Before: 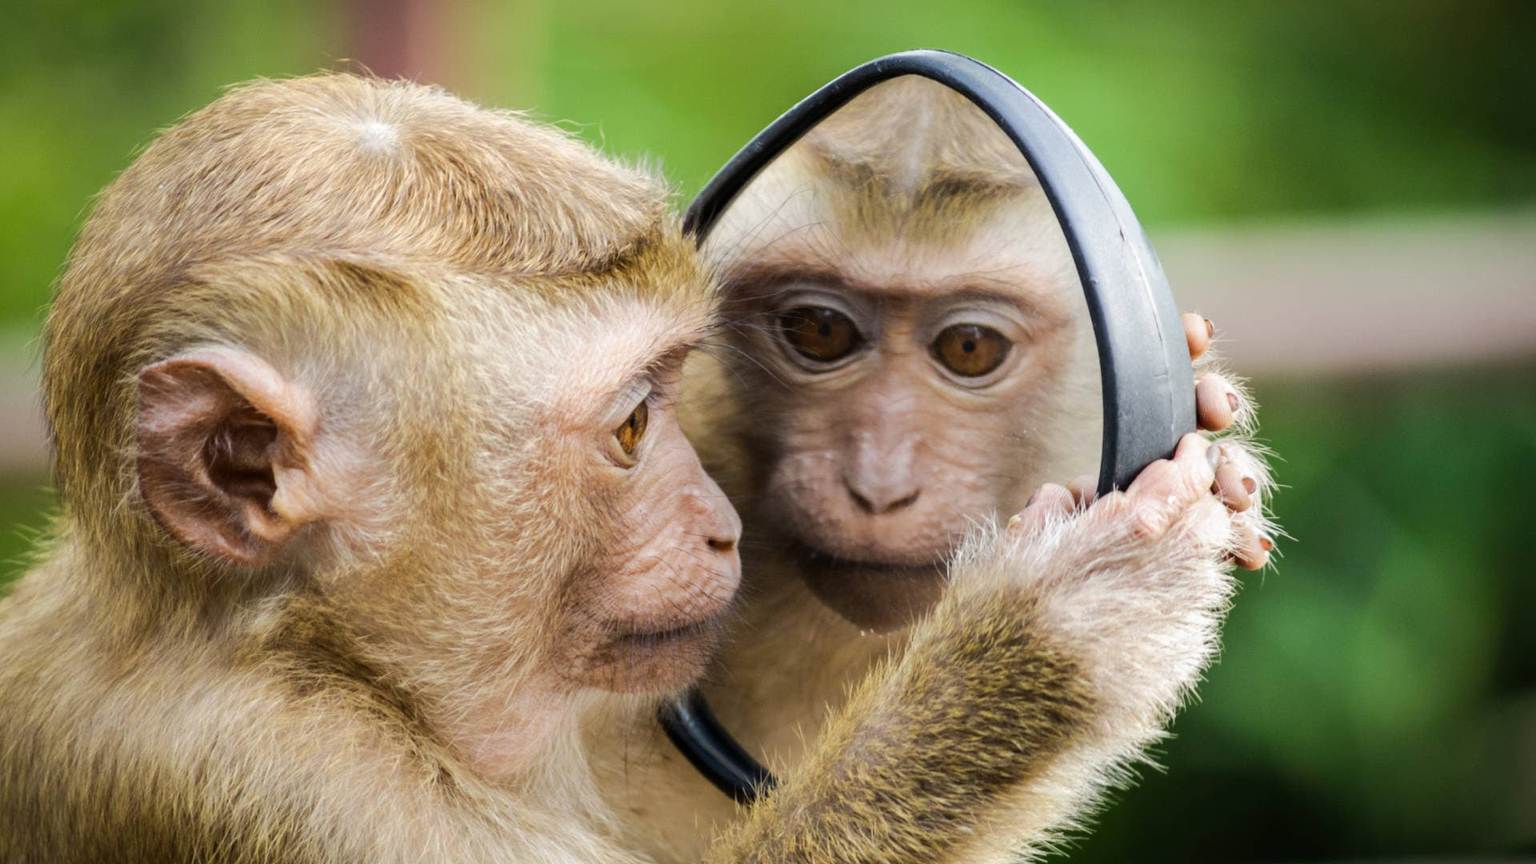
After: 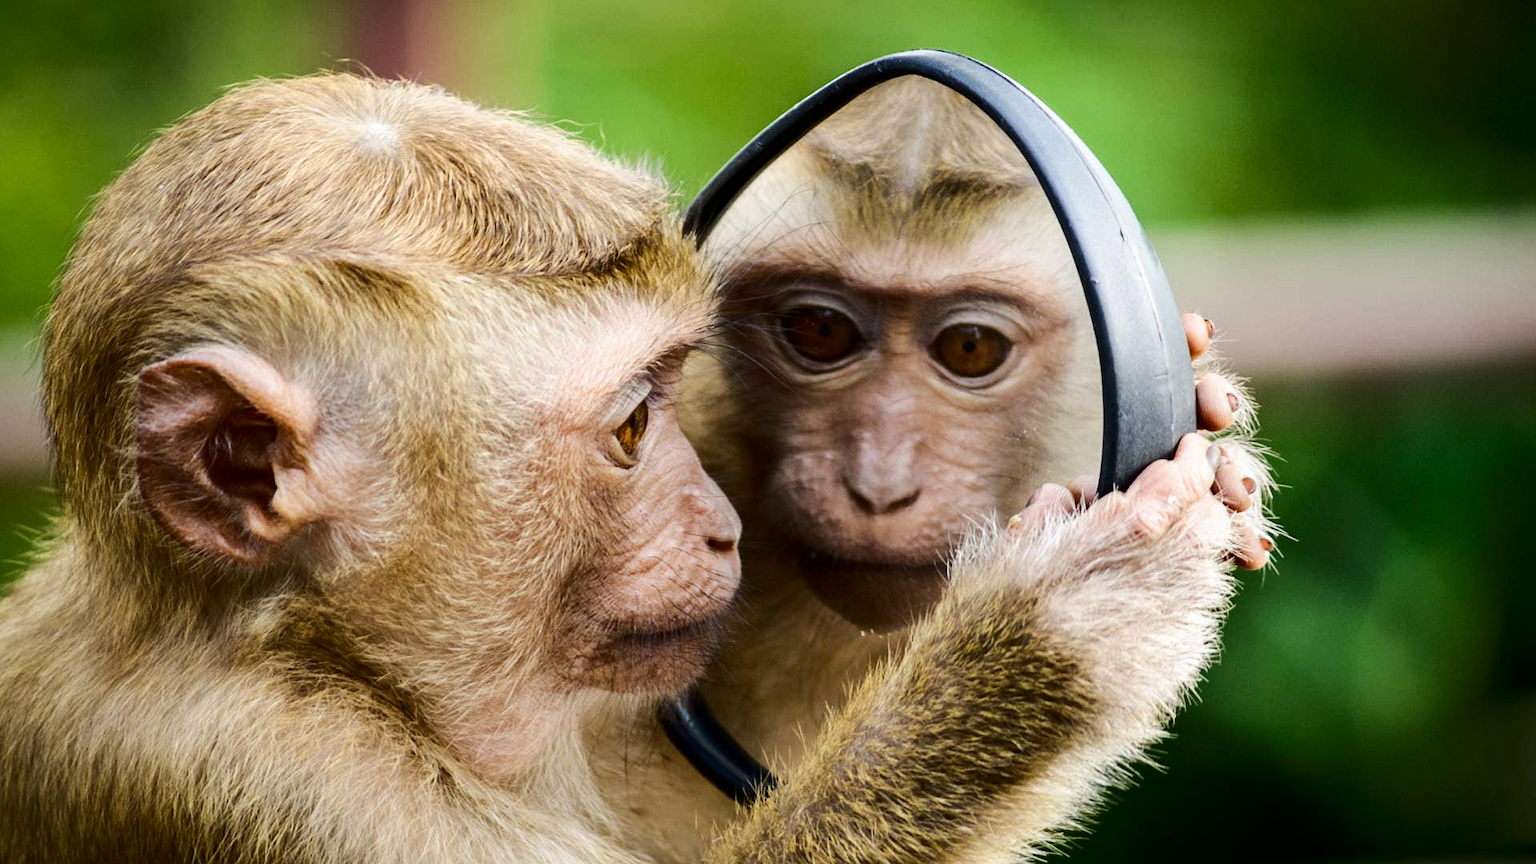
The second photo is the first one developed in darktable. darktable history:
contrast brightness saturation: contrast 0.2, brightness -0.11, saturation 0.1
sharpen: radius 1.272, amount 0.305, threshold 0
